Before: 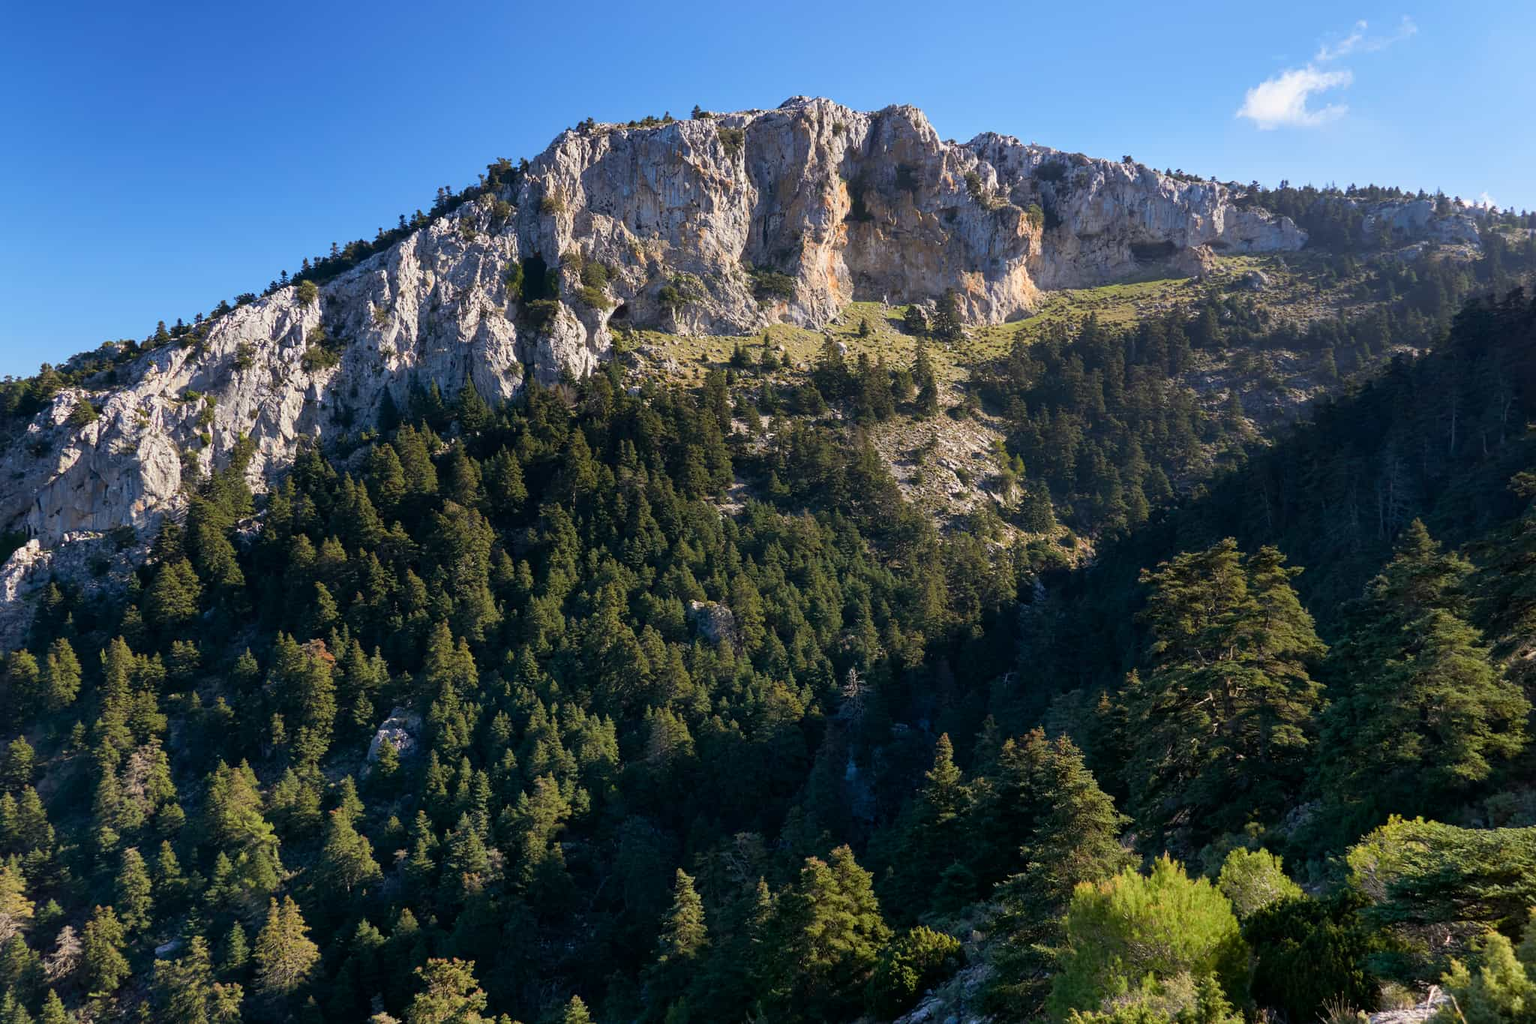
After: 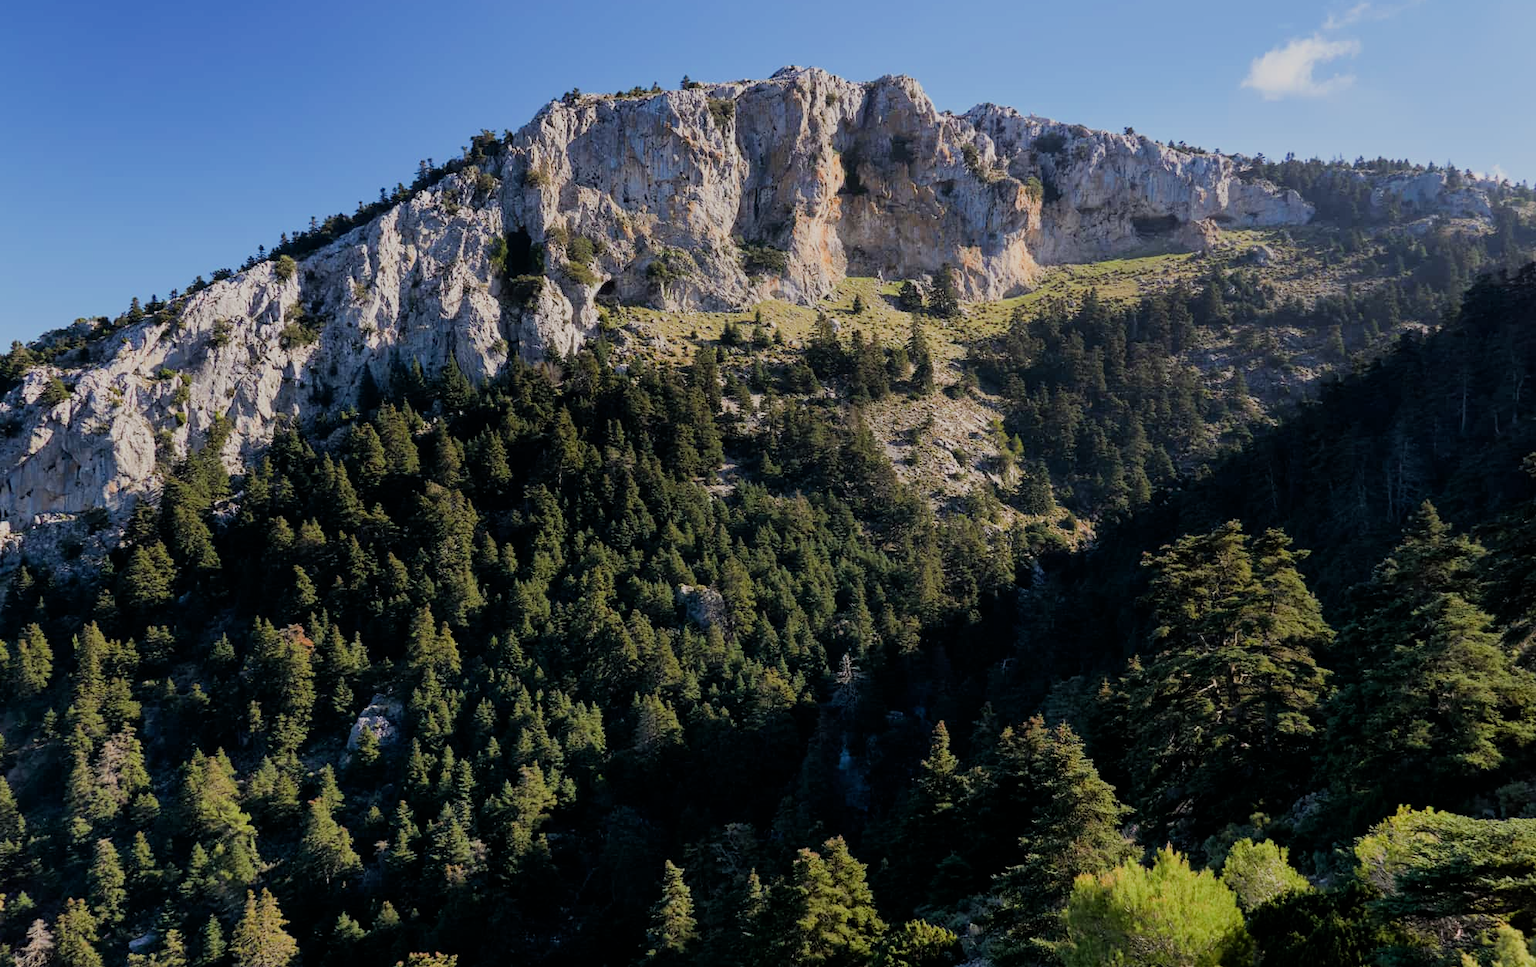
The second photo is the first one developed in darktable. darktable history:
filmic rgb: black relative exposure -7.11 EV, white relative exposure 5.37 EV, hardness 3.03
exposure: exposure 0.127 EV, compensate exposure bias true, compensate highlight preservation false
crop: left 1.997%, top 3.187%, right 0.76%, bottom 4.877%
